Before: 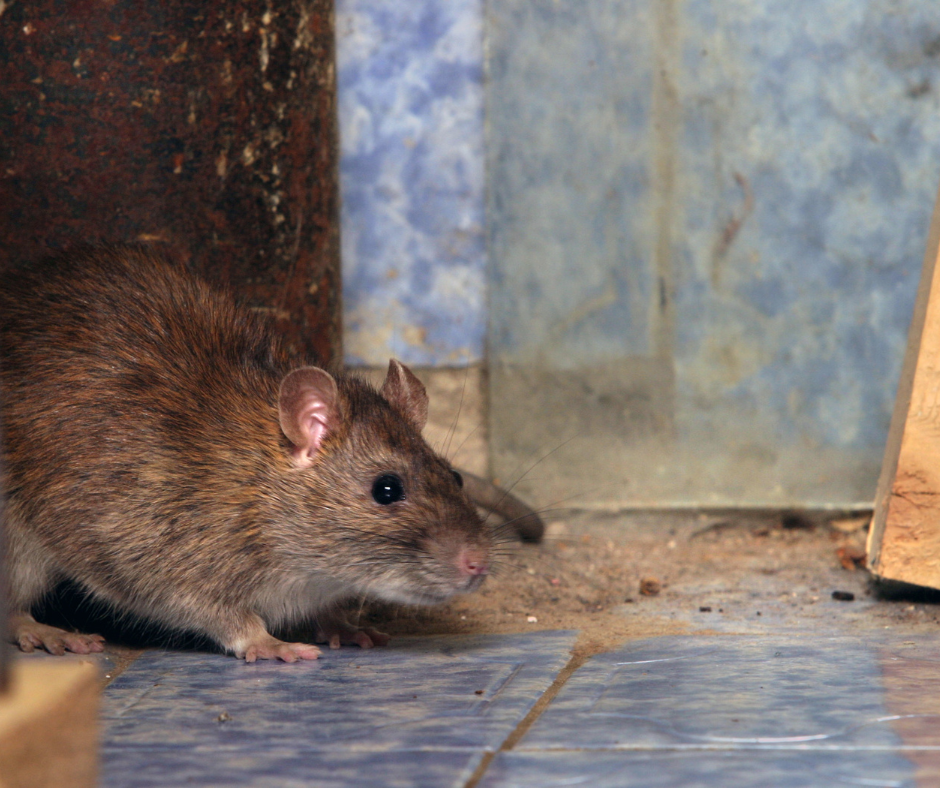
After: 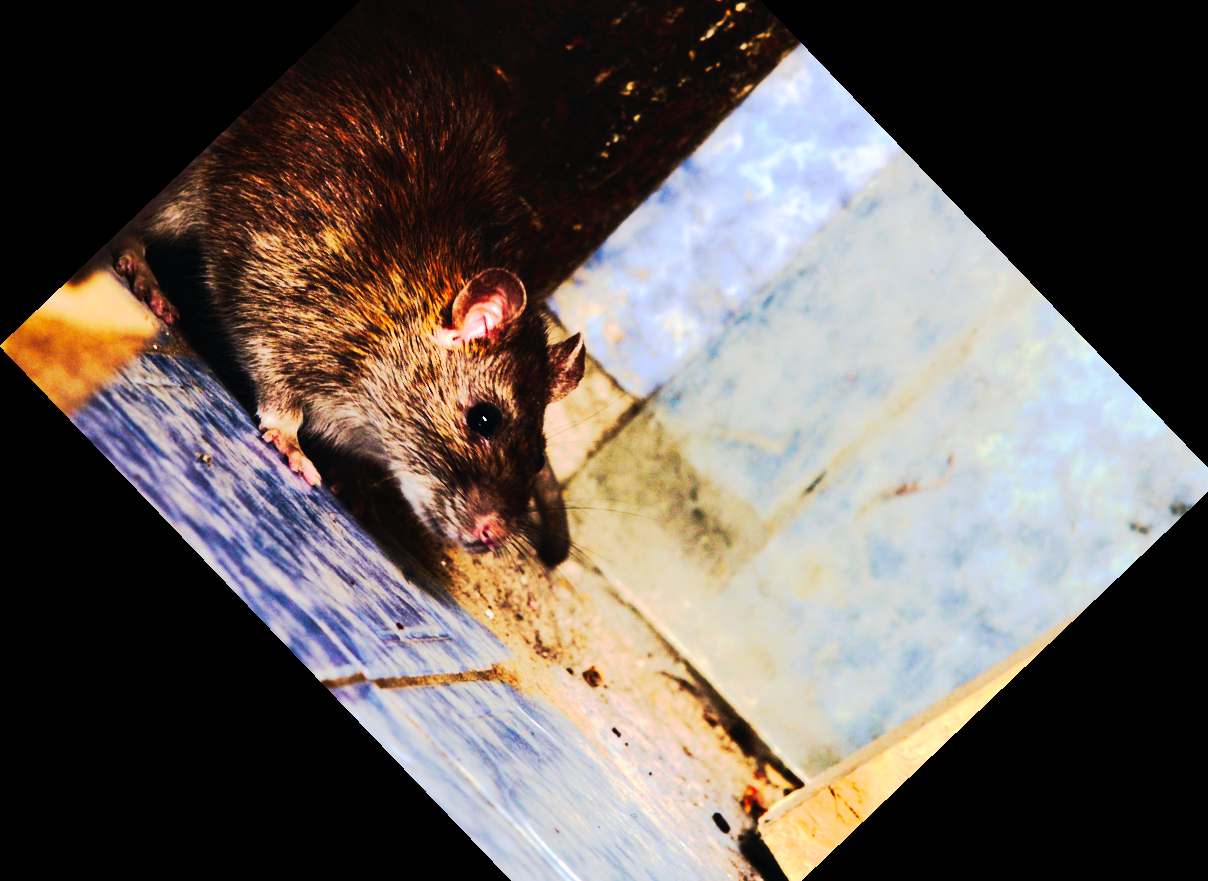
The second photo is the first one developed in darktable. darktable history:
crop and rotate: angle -46.26°, top 16.234%, right 0.912%, bottom 11.704%
velvia: strength 27%
contrast brightness saturation: contrast 0.23, brightness 0.1, saturation 0.29
tone curve: curves: ch0 [(0, 0) (0.003, 0.011) (0.011, 0.014) (0.025, 0.018) (0.044, 0.023) (0.069, 0.028) (0.1, 0.031) (0.136, 0.039) (0.177, 0.056) (0.224, 0.081) (0.277, 0.129) (0.335, 0.188) (0.399, 0.256) (0.468, 0.367) (0.543, 0.514) (0.623, 0.684) (0.709, 0.785) (0.801, 0.846) (0.898, 0.884) (1, 1)], preserve colors none
tone equalizer: -8 EV -0.75 EV, -7 EV -0.7 EV, -6 EV -0.6 EV, -5 EV -0.4 EV, -3 EV 0.4 EV, -2 EV 0.6 EV, -1 EV 0.7 EV, +0 EV 0.75 EV, edges refinement/feathering 500, mask exposure compensation -1.57 EV, preserve details no
